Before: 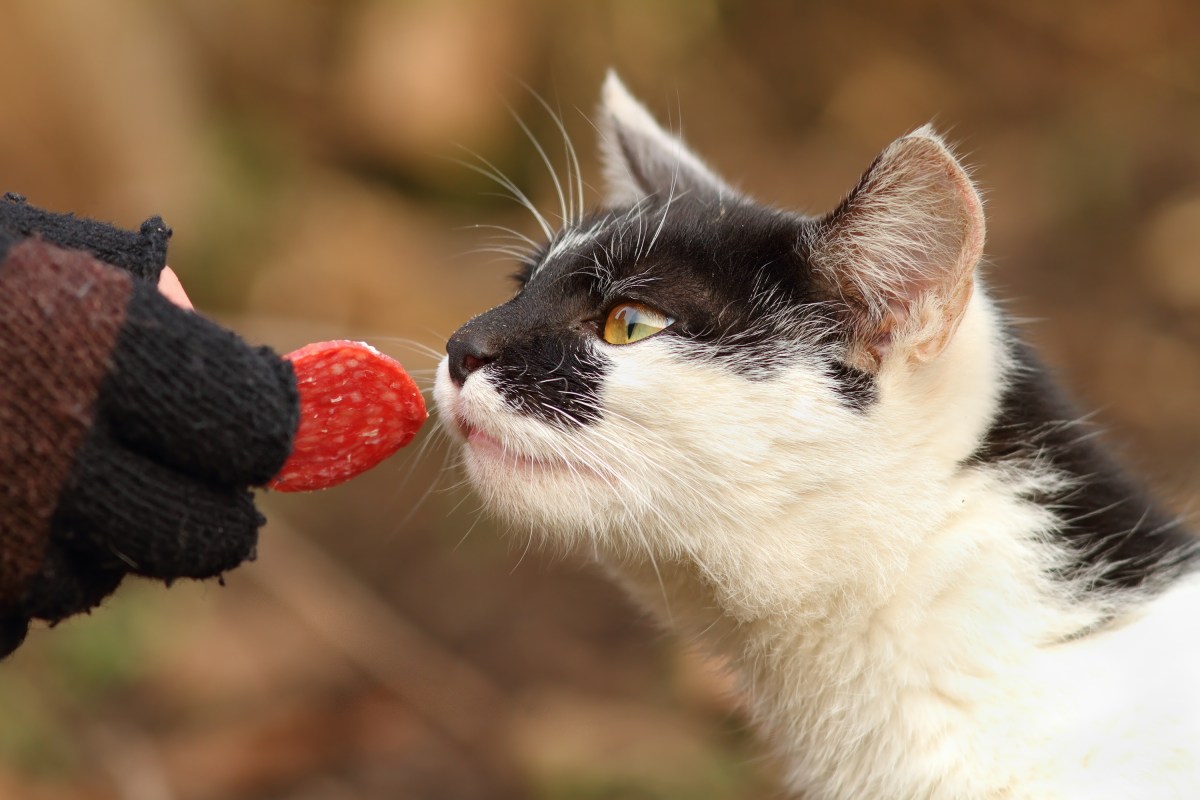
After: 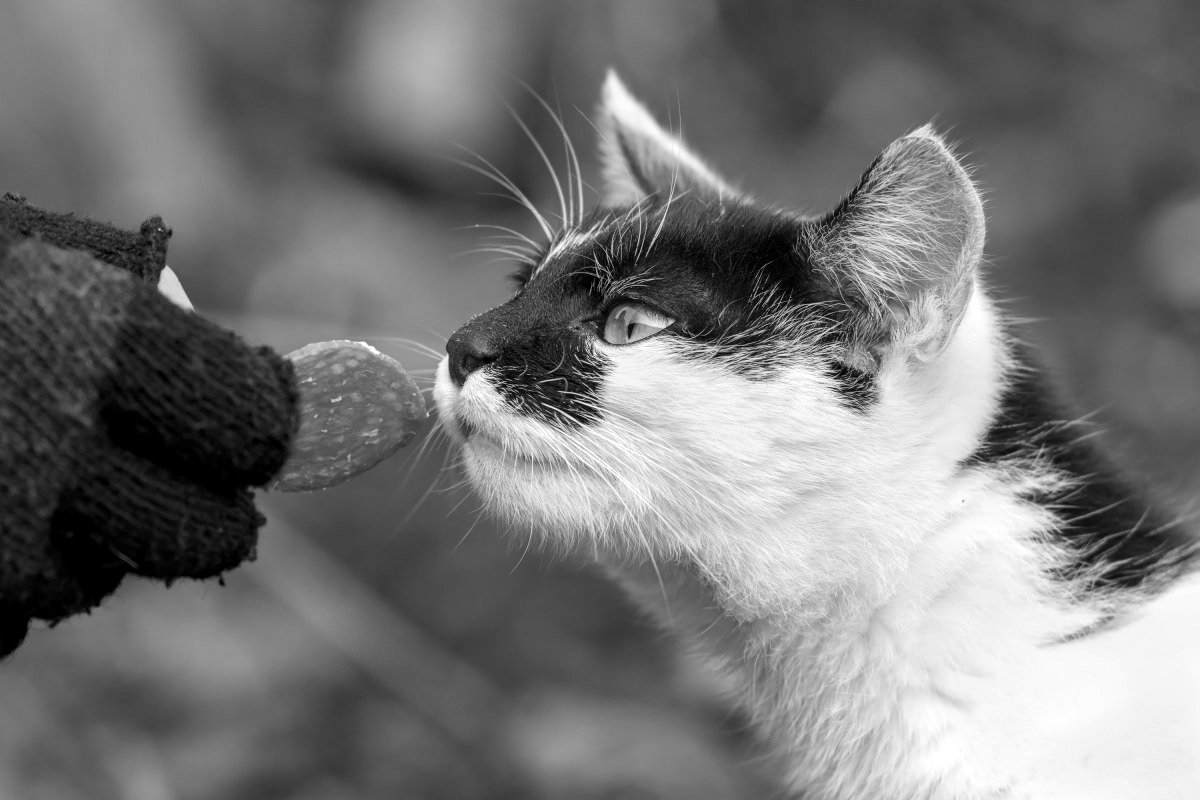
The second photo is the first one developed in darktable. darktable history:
local contrast: detail 130%
monochrome: on, module defaults
